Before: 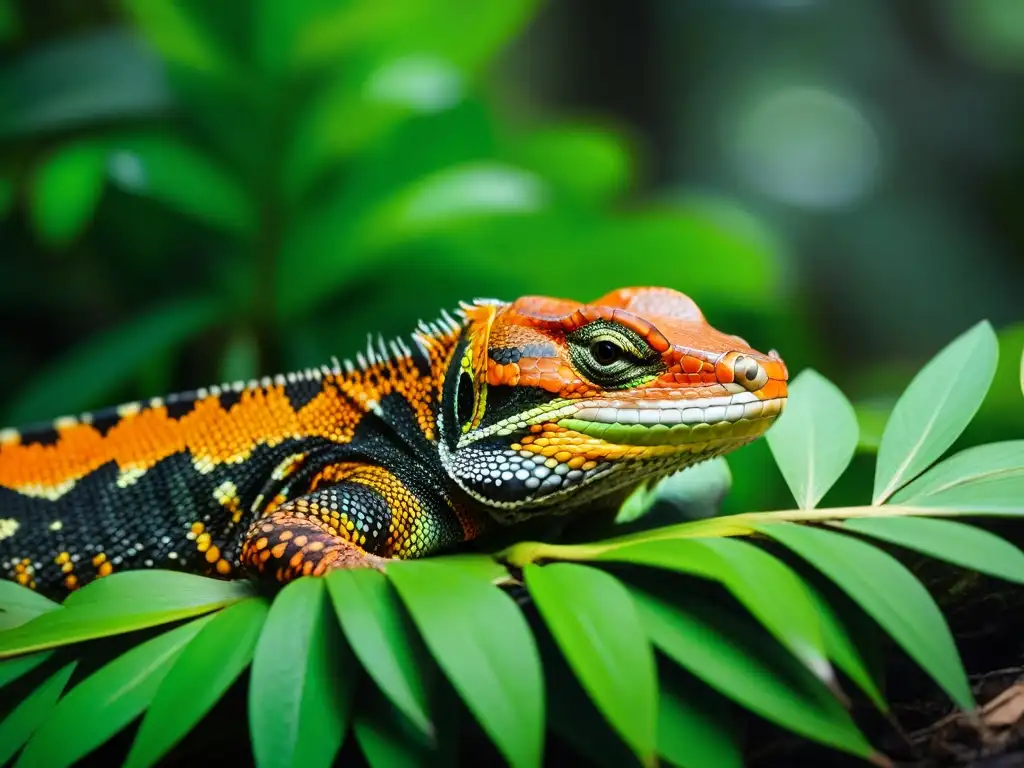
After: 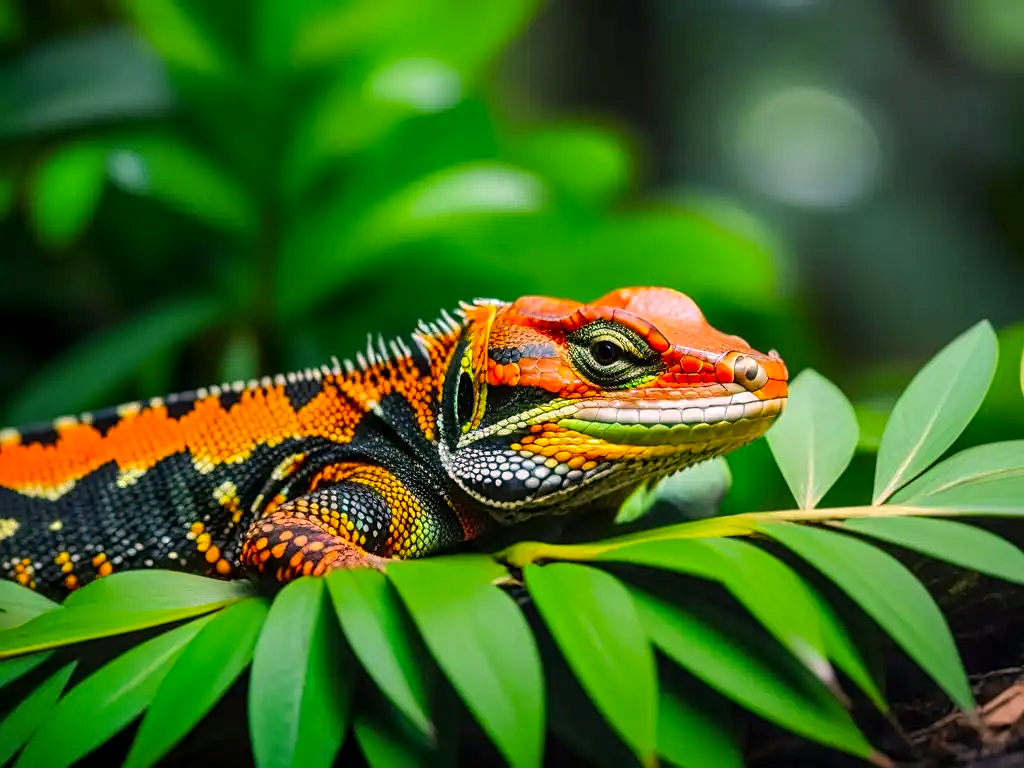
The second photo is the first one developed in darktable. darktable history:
shadows and highlights: shadows 30.01
sharpen: amount 0.213
contrast brightness saturation: contrast 0.08, saturation 0.197
color correction: highlights a* 13.01, highlights b* 5.63
local contrast: on, module defaults
